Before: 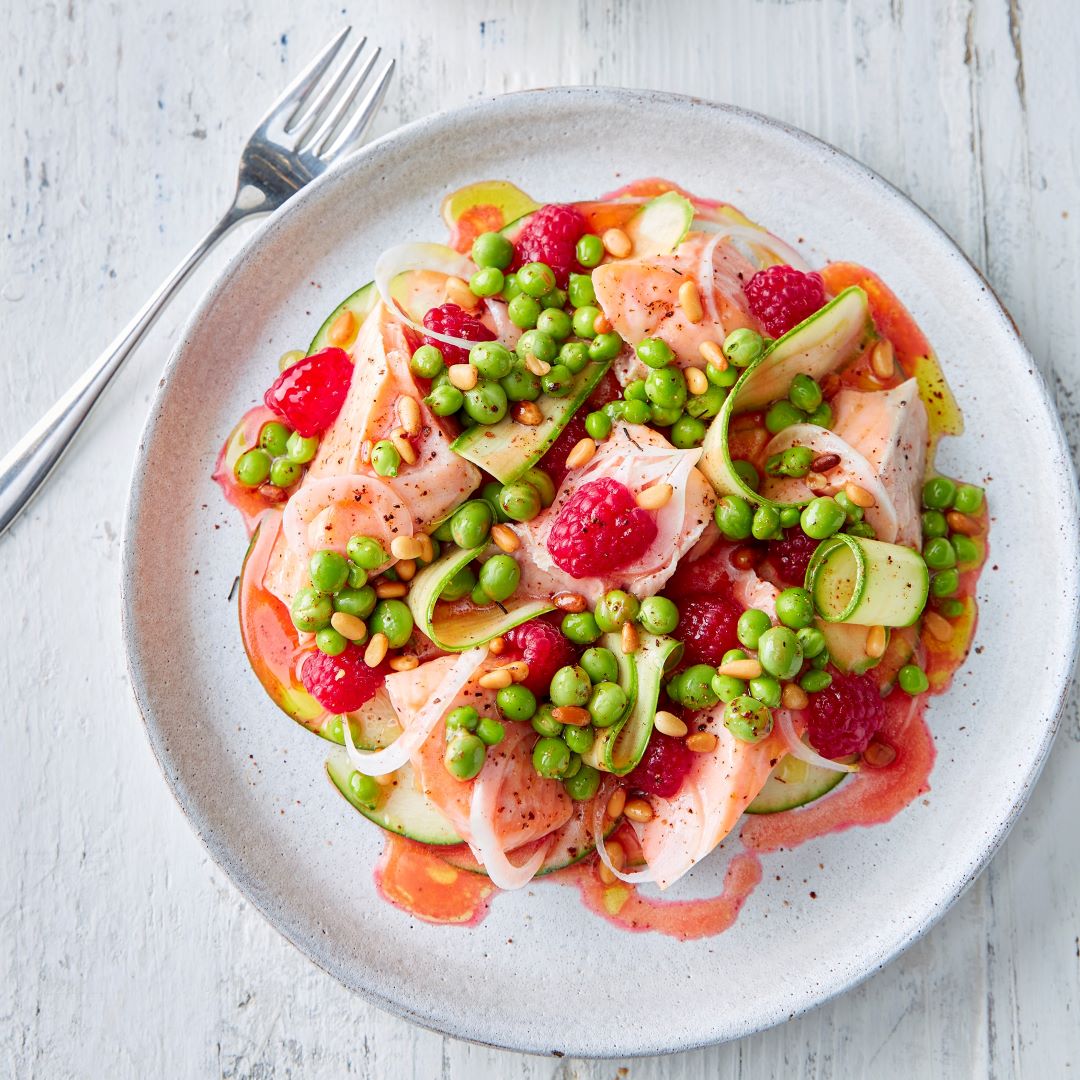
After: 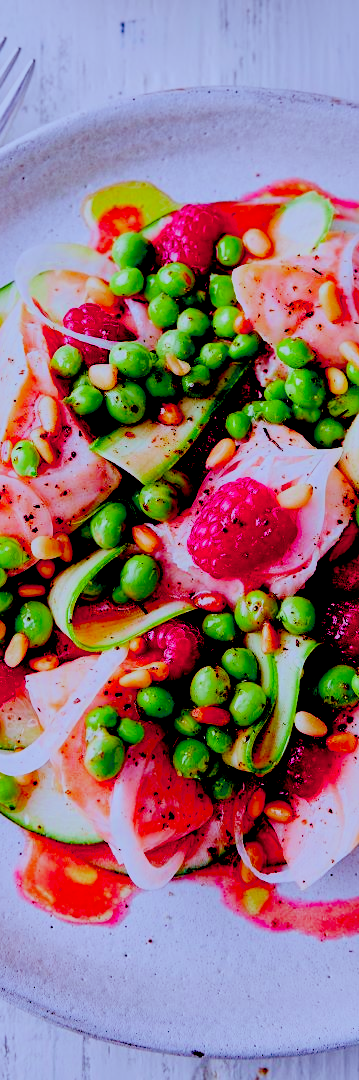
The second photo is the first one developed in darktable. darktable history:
exposure: black level correction 0.1, exposure -0.092 EV, compensate highlight preservation false
color contrast: green-magenta contrast 1.73, blue-yellow contrast 1.15
crop: left 33.36%, right 33.36%
local contrast: mode bilateral grid, contrast 20, coarseness 50, detail 130%, midtone range 0.2
white balance: red 0.871, blue 1.249
filmic rgb: black relative exposure -7.32 EV, white relative exposure 5.09 EV, hardness 3.2
rgb levels: mode RGB, independent channels, levels [[0, 0.474, 1], [0, 0.5, 1], [0, 0.5, 1]]
